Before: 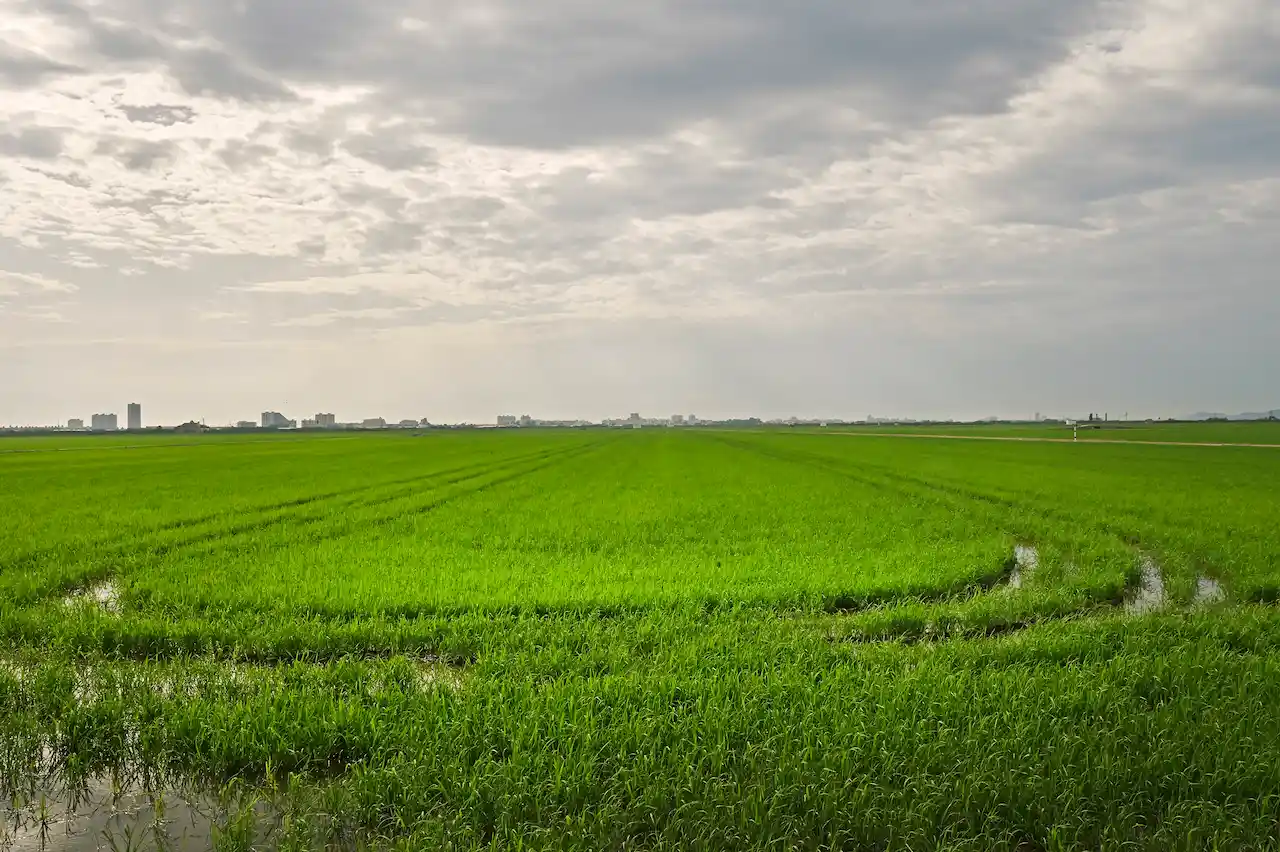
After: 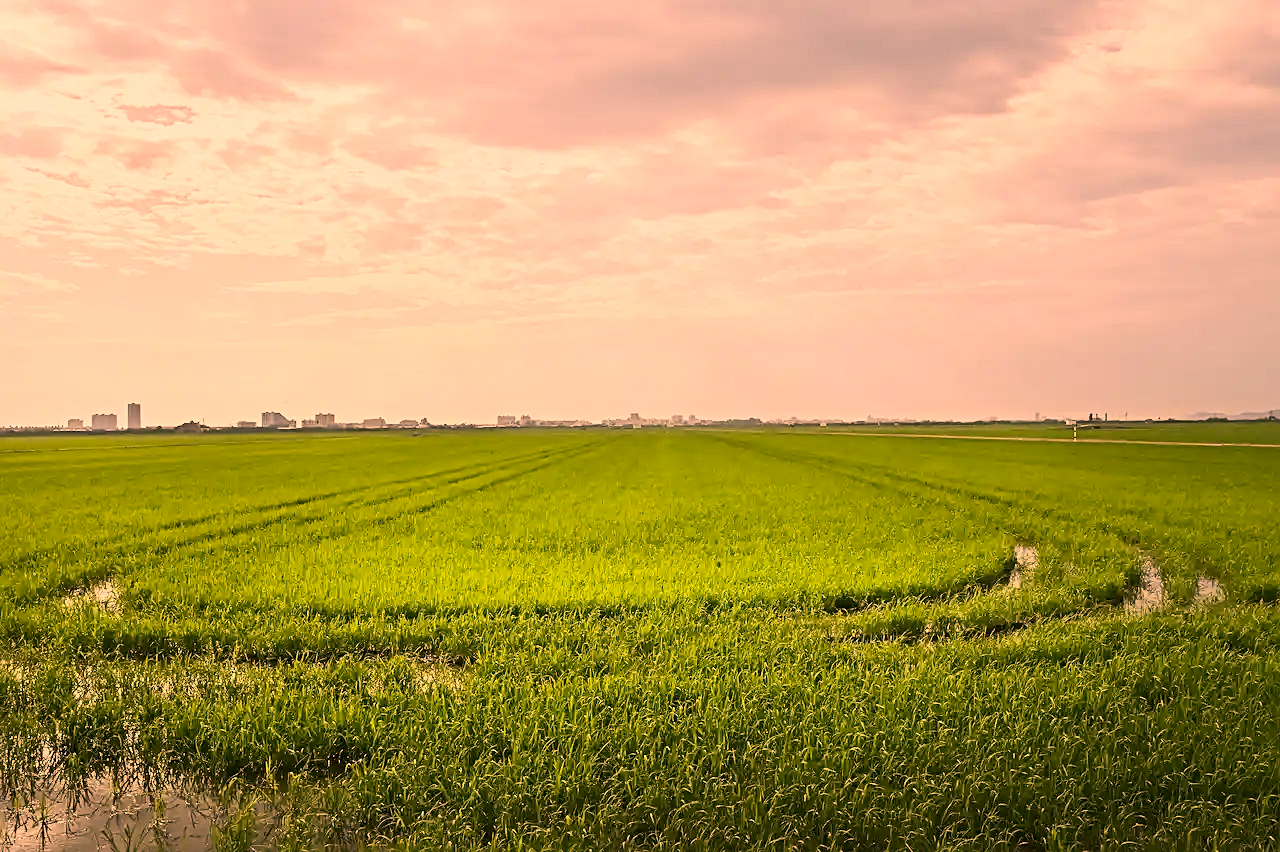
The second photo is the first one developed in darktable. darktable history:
sharpen: radius 2.167, amount 0.381, threshold 0
color correction: highlights a* 40, highlights b* 40, saturation 0.69
contrast brightness saturation: contrast 0.23, brightness 0.1, saturation 0.29
